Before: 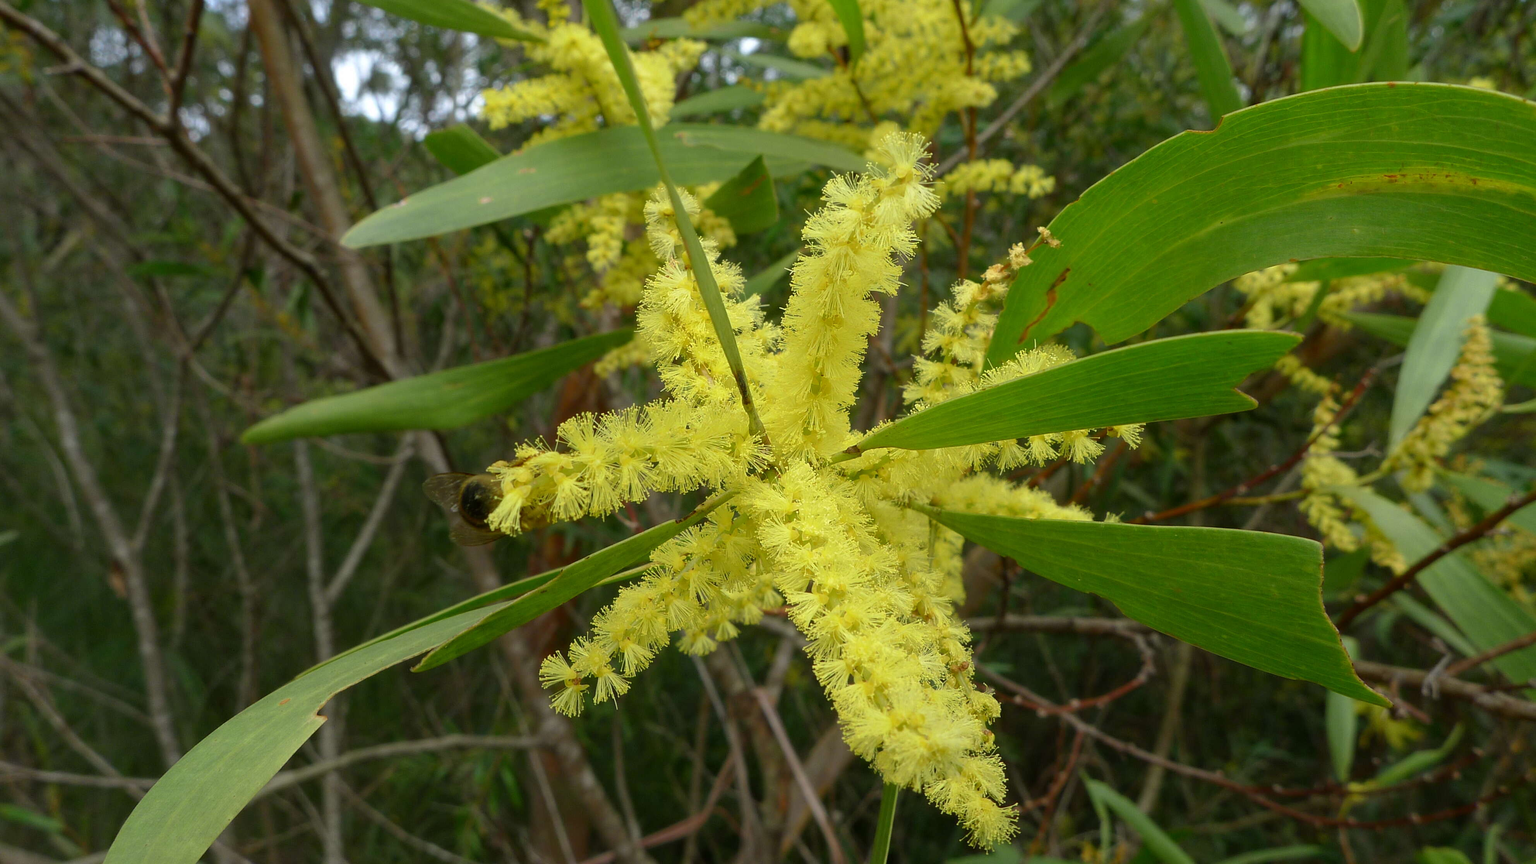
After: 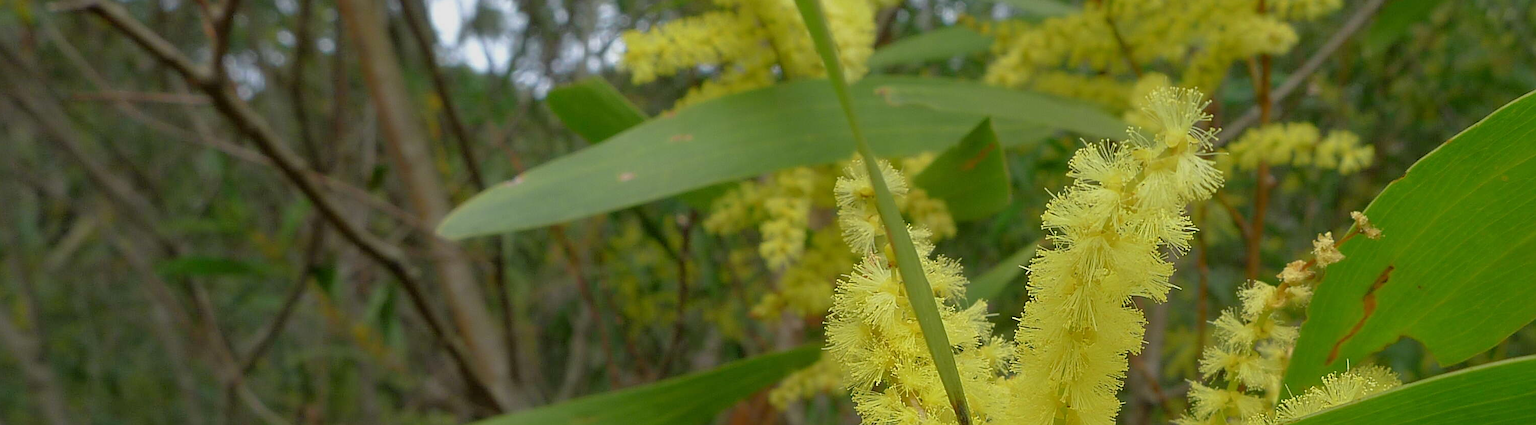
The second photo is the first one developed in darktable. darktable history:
crop: left 0.554%, top 7.649%, right 23.225%, bottom 54.768%
tone equalizer: -8 EV 0.241 EV, -7 EV 0.409 EV, -6 EV 0.408 EV, -5 EV 0.246 EV, -3 EV -0.262 EV, -2 EV -0.412 EV, -1 EV -0.408 EV, +0 EV -0.277 EV, edges refinement/feathering 500, mask exposure compensation -1.57 EV, preserve details no
sharpen: on, module defaults
